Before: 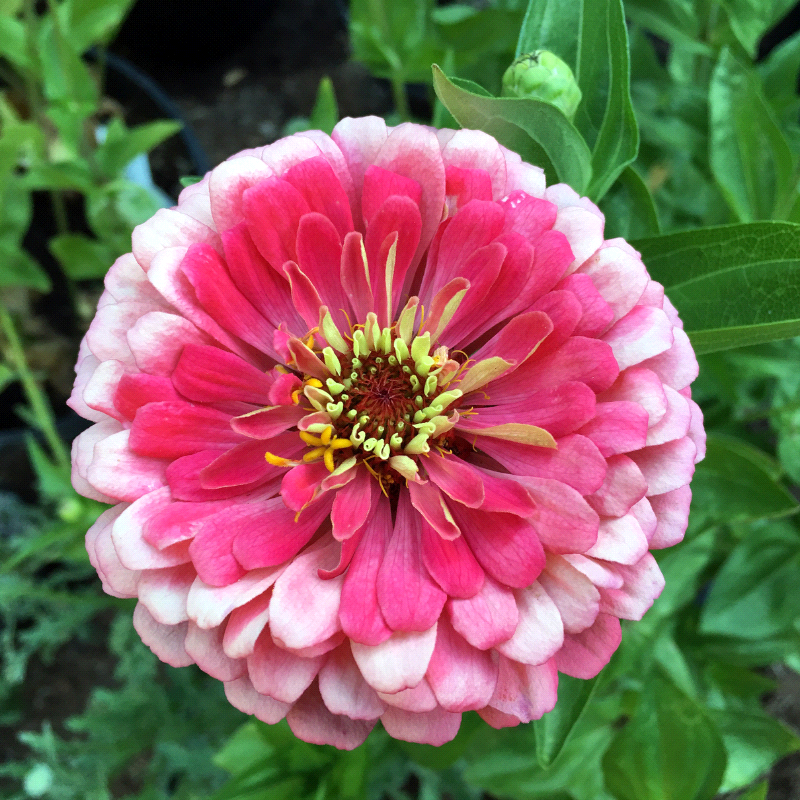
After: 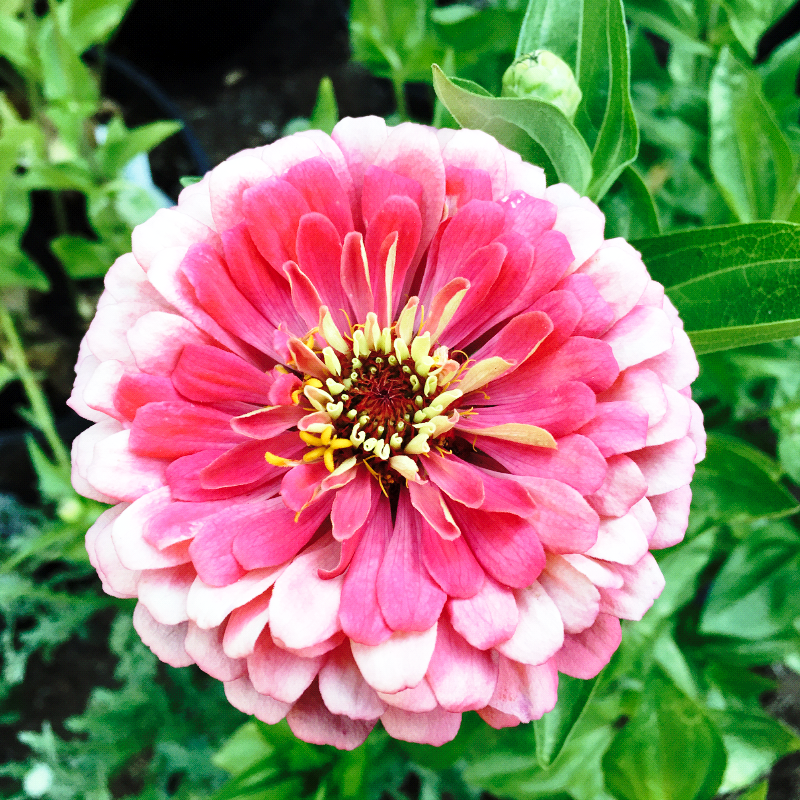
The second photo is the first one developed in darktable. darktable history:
contrast brightness saturation: saturation -0.153
base curve: curves: ch0 [(0, 0) (0.04, 0.03) (0.133, 0.232) (0.448, 0.748) (0.843, 0.968) (1, 1)], preserve colors none
